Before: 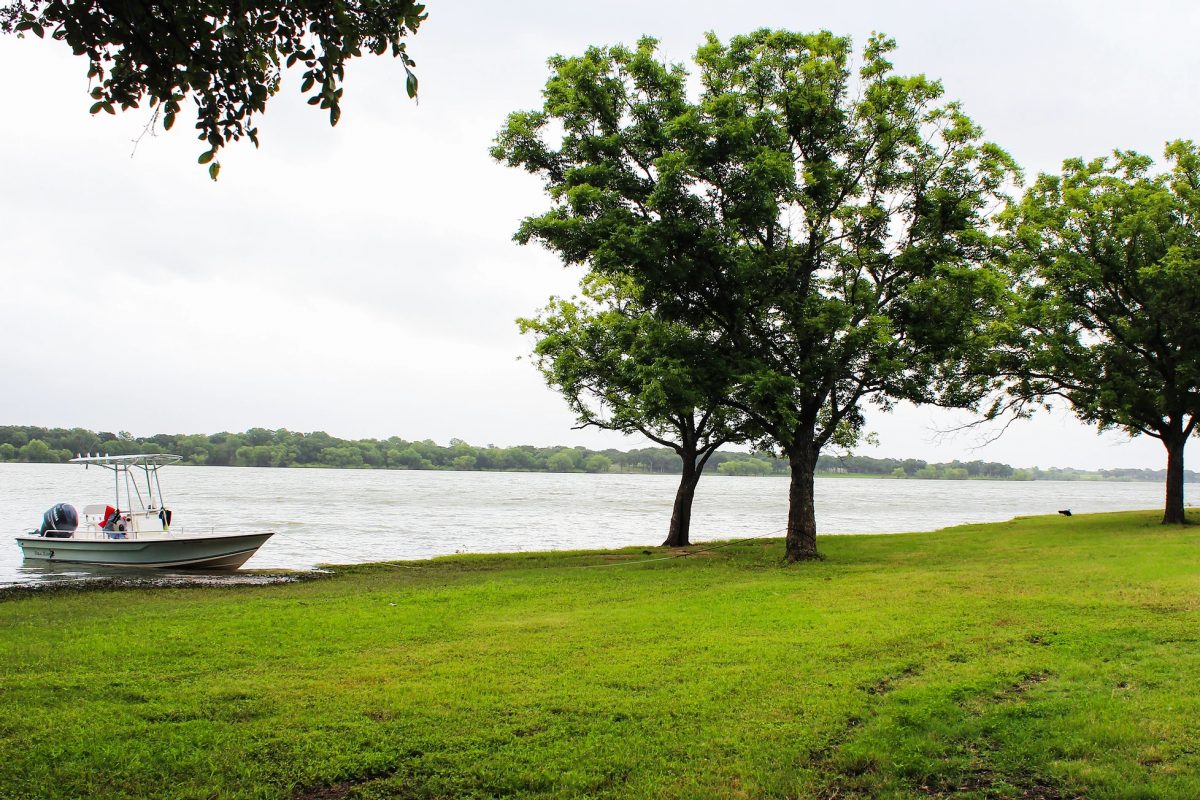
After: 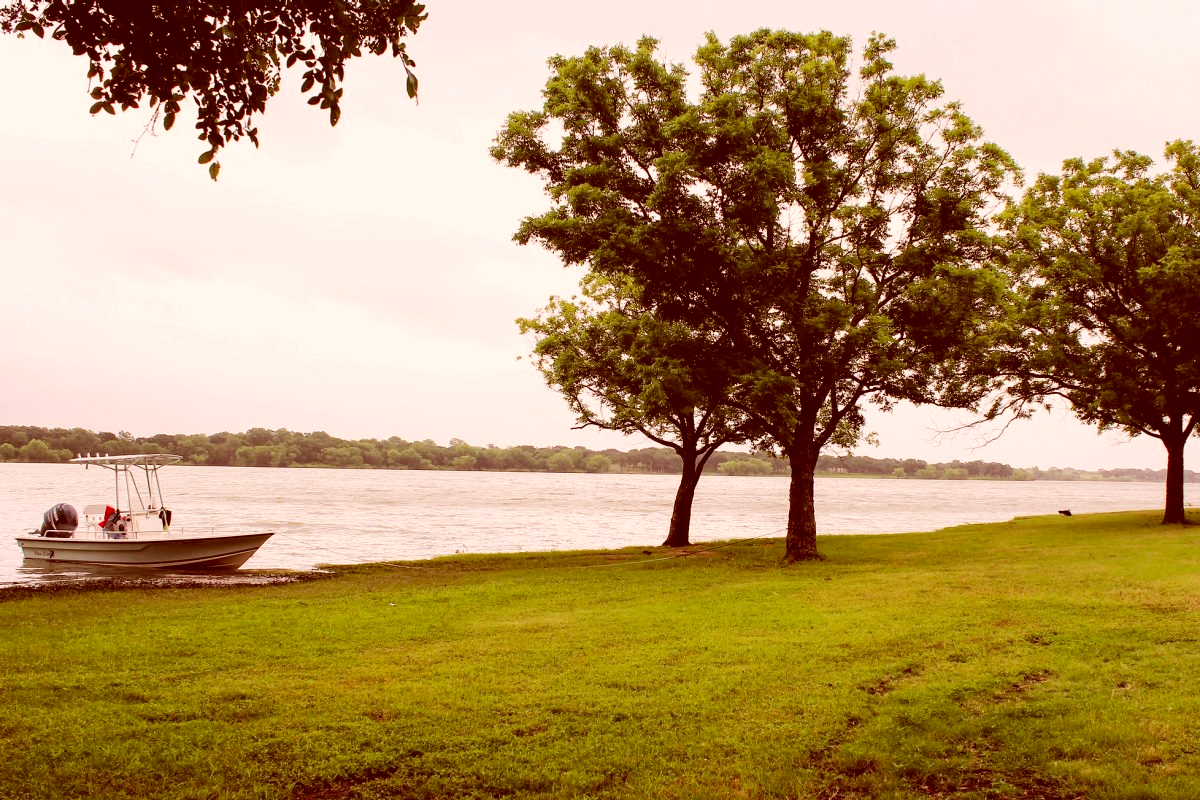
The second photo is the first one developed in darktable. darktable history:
color correction: highlights a* 9.19, highlights b* 9.03, shadows a* 39.47, shadows b* 39.67, saturation 0.819
